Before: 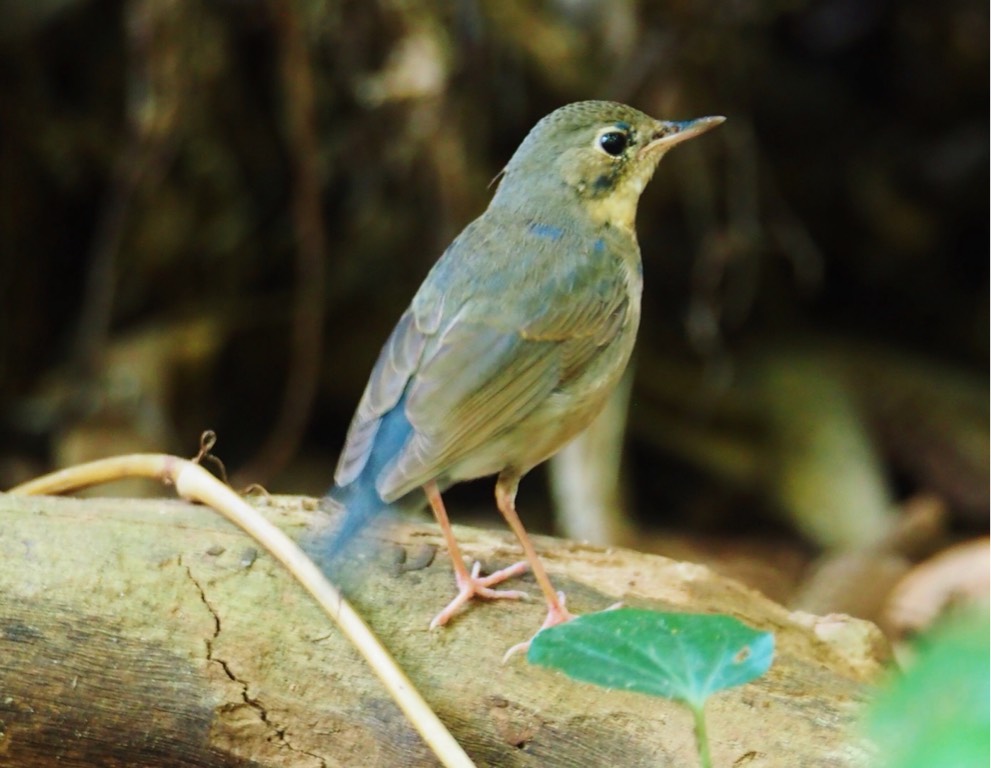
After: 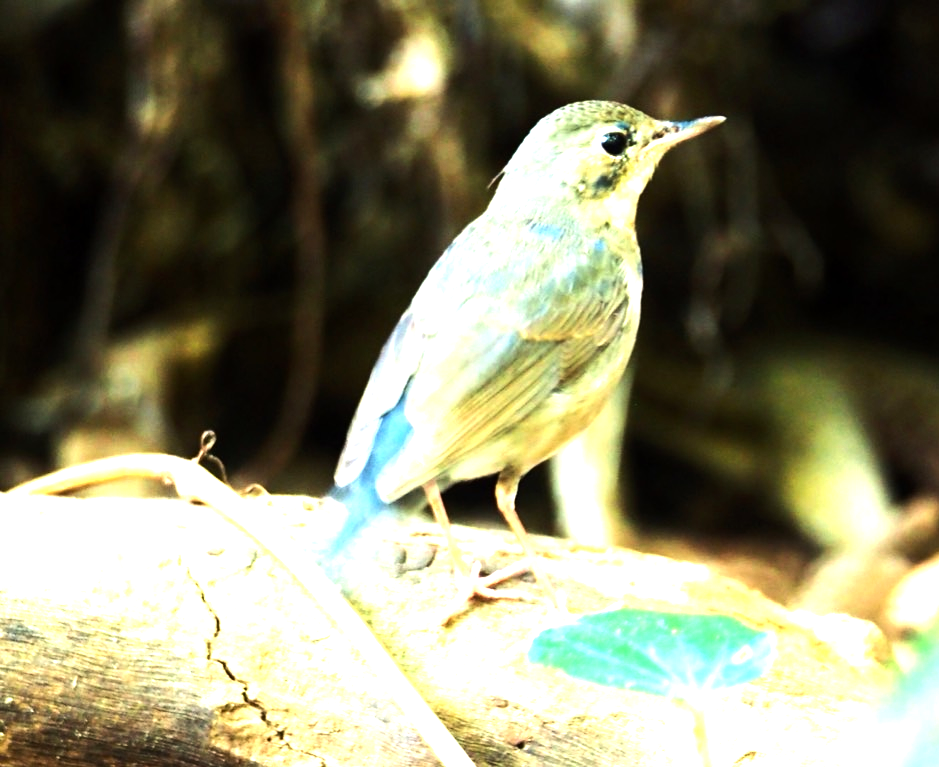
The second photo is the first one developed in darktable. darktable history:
exposure: black level correction 0.001, exposure 1 EV, compensate highlight preservation false
crop and rotate: right 5.167%
tone equalizer: -8 EV -1.08 EV, -7 EV -1.01 EV, -6 EV -0.867 EV, -5 EV -0.578 EV, -3 EV 0.578 EV, -2 EV 0.867 EV, -1 EV 1.01 EV, +0 EV 1.08 EV, edges refinement/feathering 500, mask exposure compensation -1.57 EV, preserve details no
